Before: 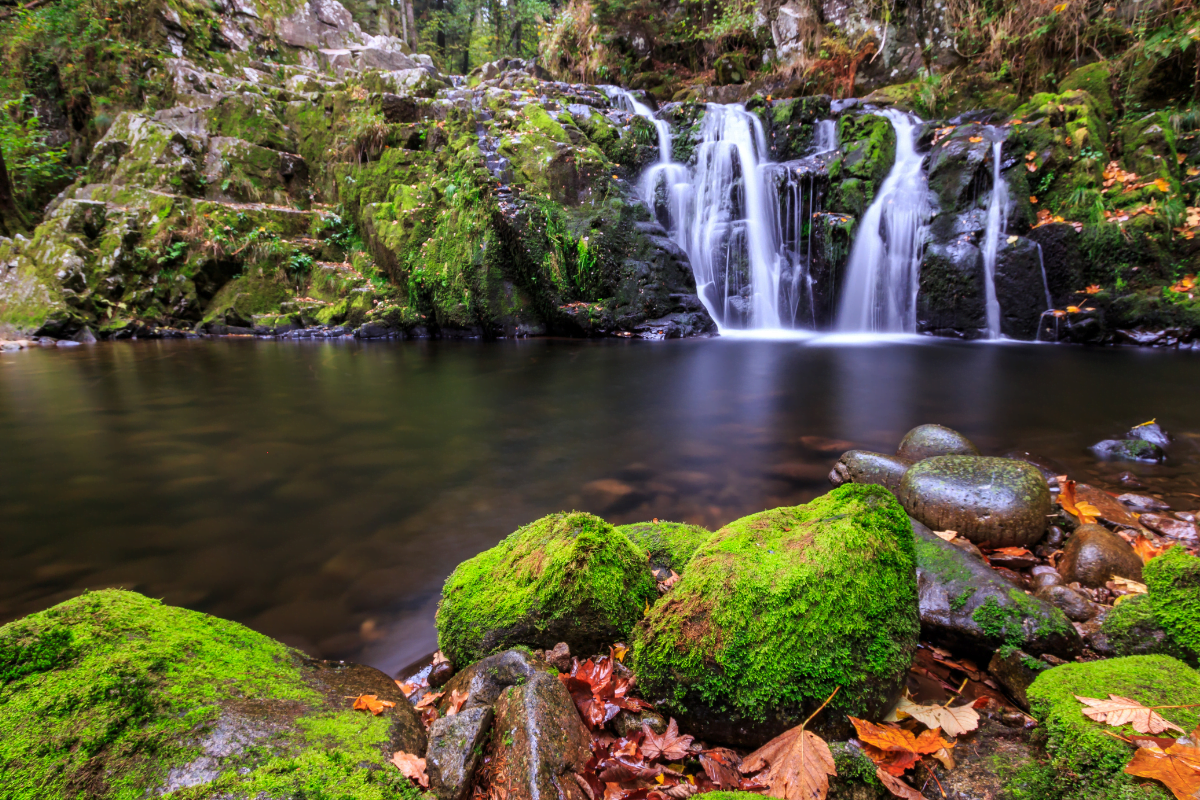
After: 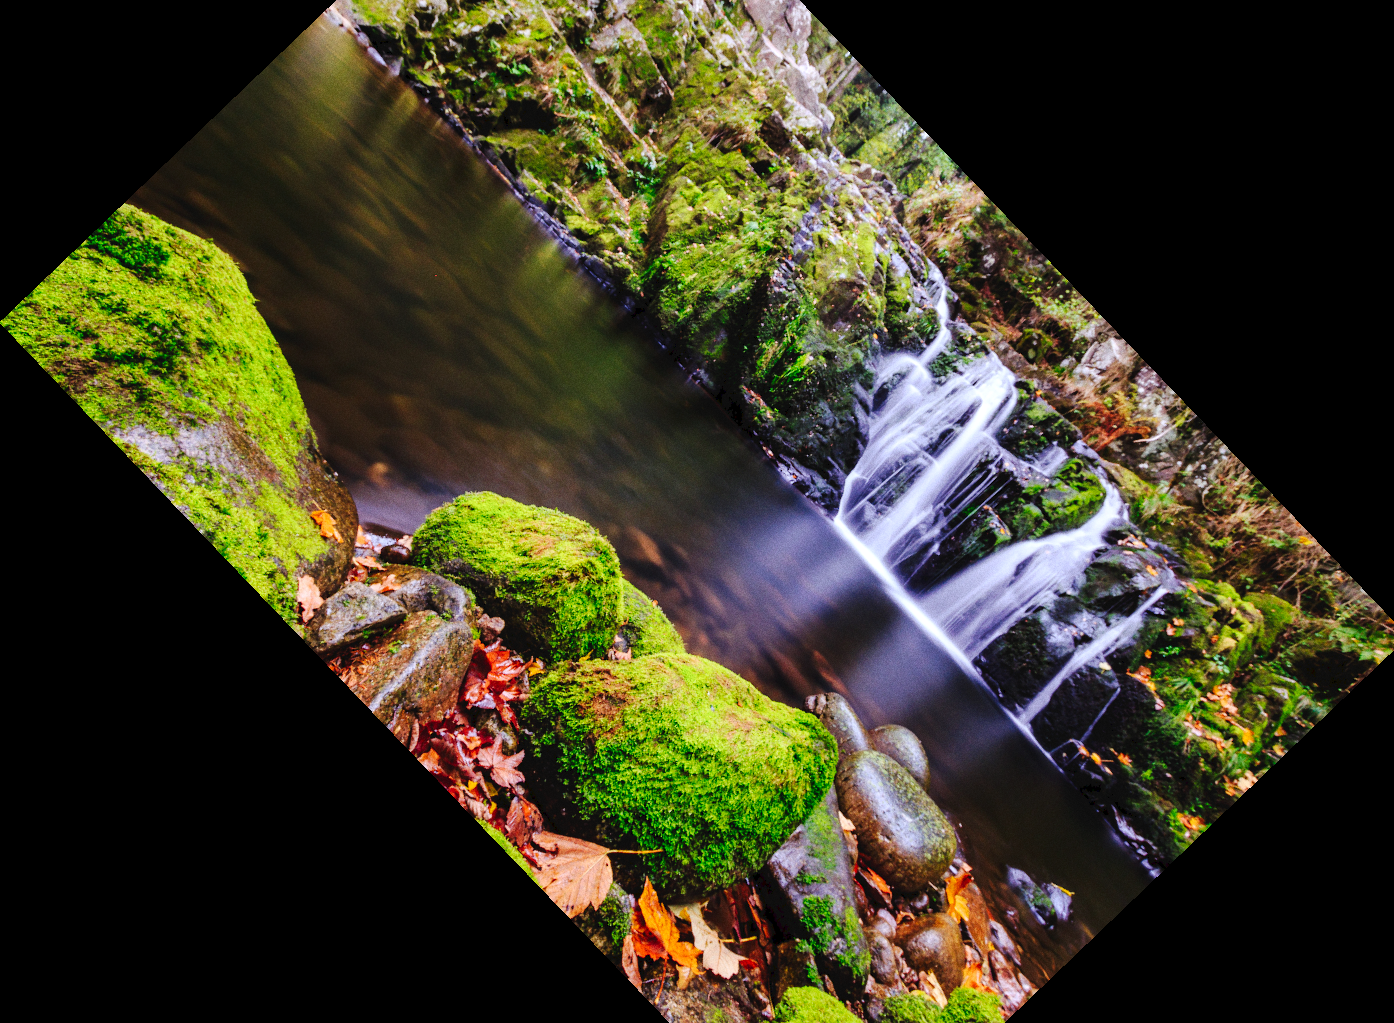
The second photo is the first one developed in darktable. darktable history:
levels: levels [0, 0.492, 0.984]
grain: on, module defaults
crop and rotate: angle -46.26°, top 16.234%, right 0.912%, bottom 11.704%
tone curve: curves: ch0 [(0, 0) (0.003, 0.036) (0.011, 0.039) (0.025, 0.039) (0.044, 0.043) (0.069, 0.05) (0.1, 0.072) (0.136, 0.102) (0.177, 0.144) (0.224, 0.204) (0.277, 0.288) (0.335, 0.384) (0.399, 0.477) (0.468, 0.575) (0.543, 0.652) (0.623, 0.724) (0.709, 0.785) (0.801, 0.851) (0.898, 0.915) (1, 1)], preserve colors none
